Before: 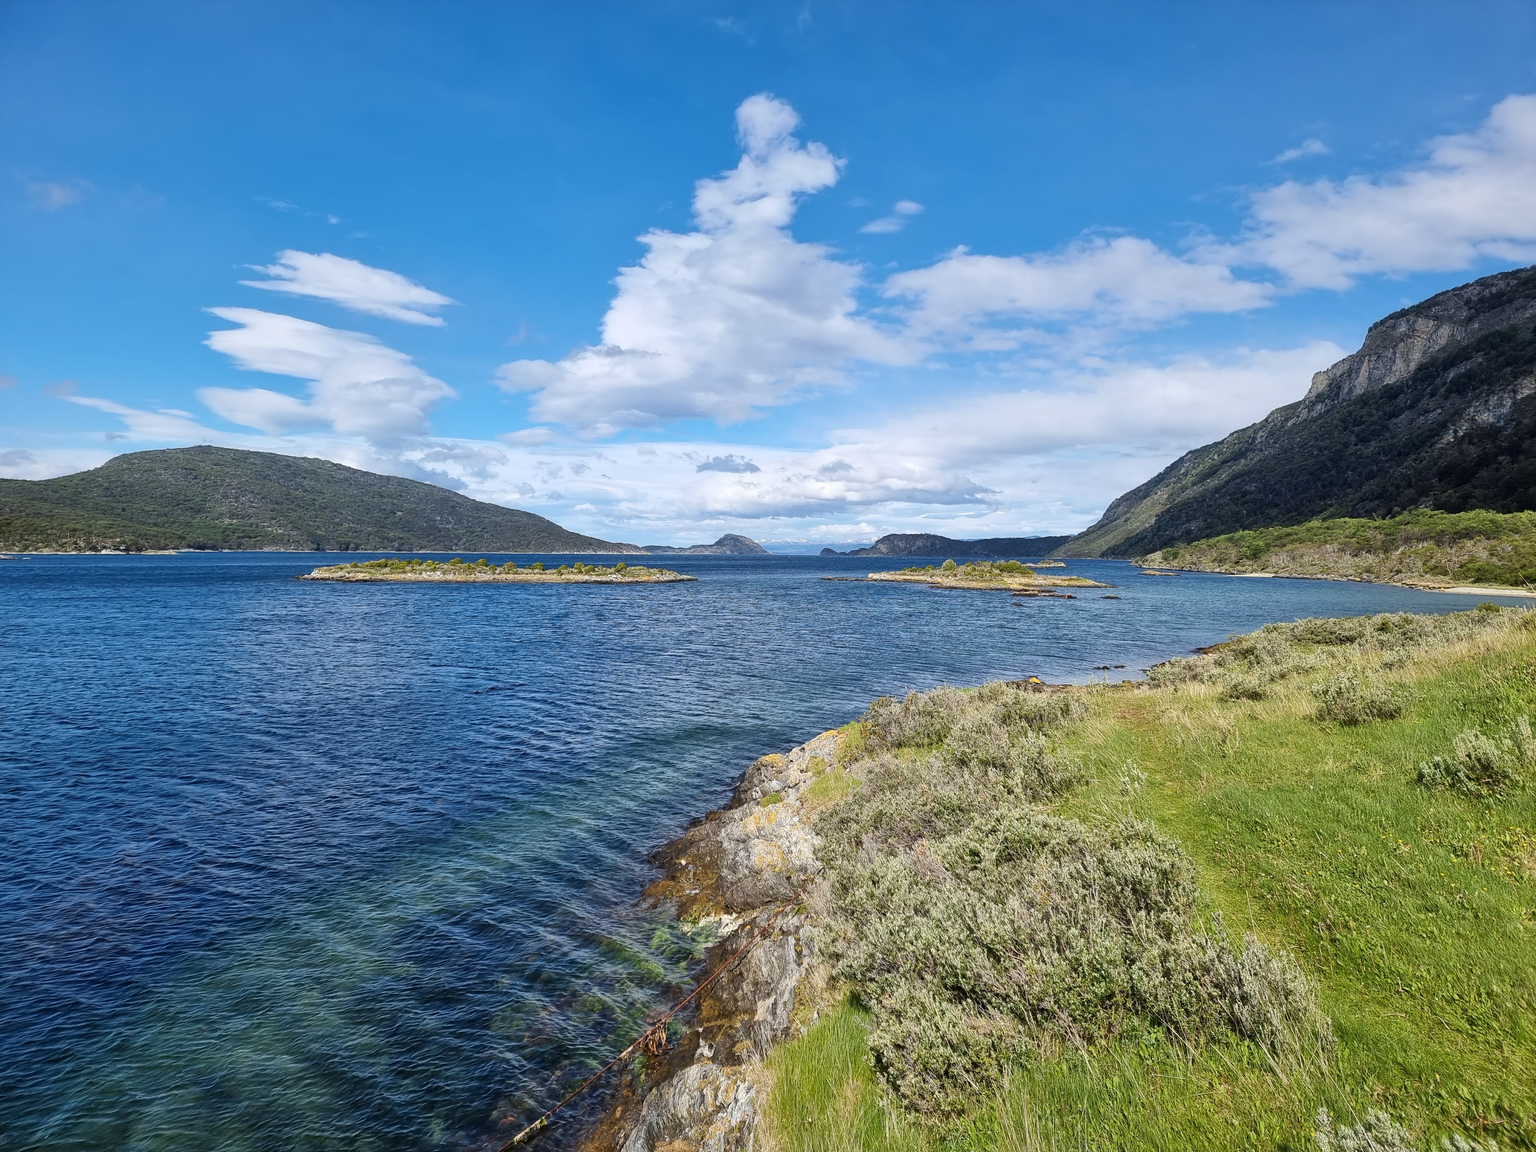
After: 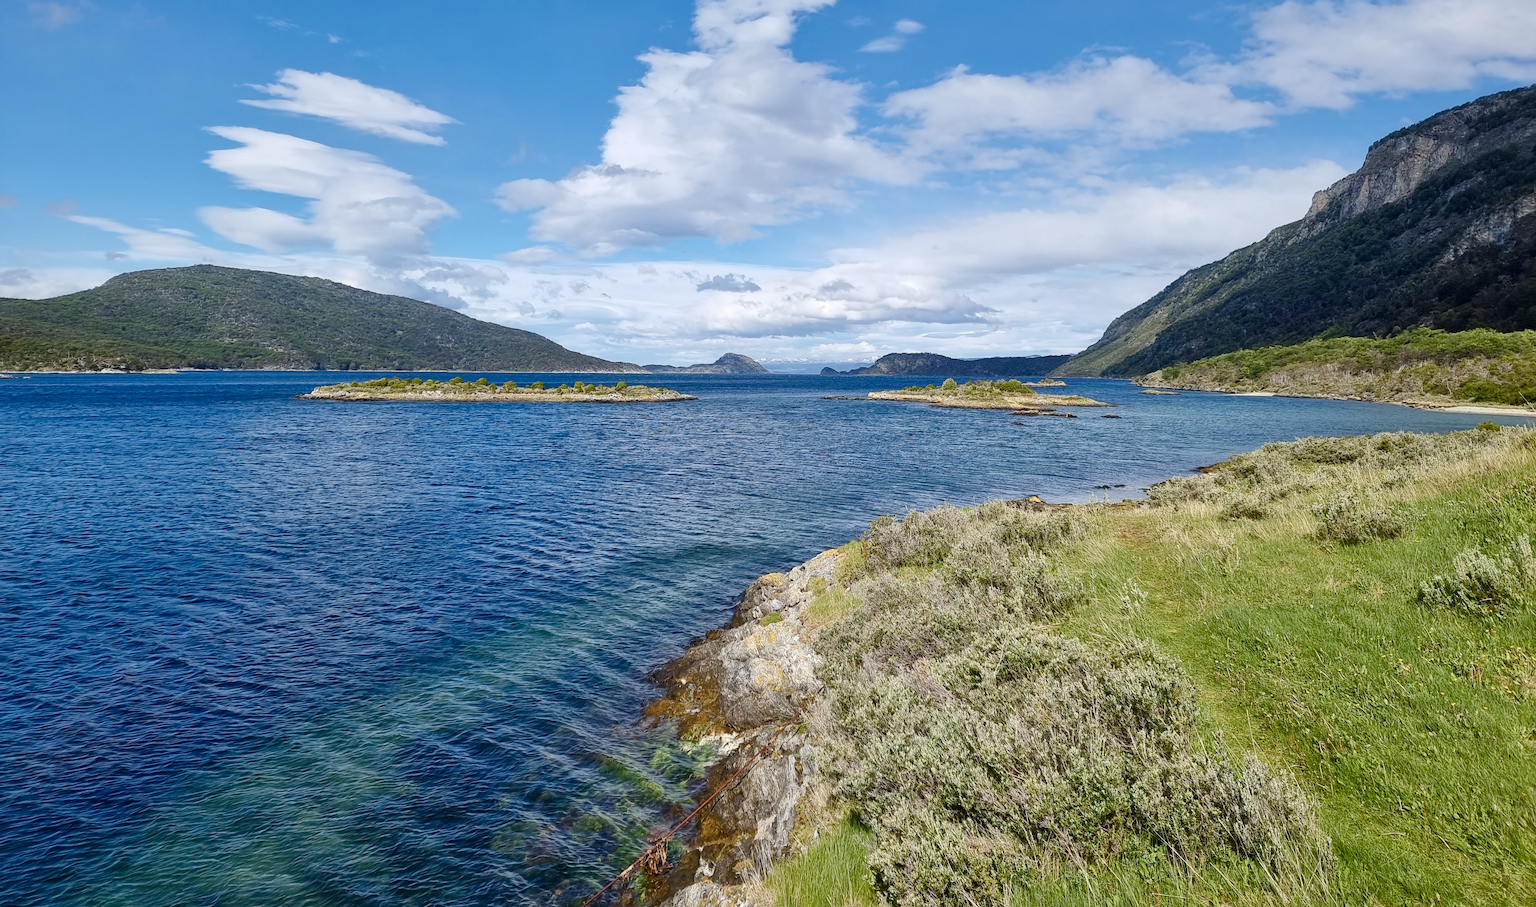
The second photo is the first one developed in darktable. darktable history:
color balance rgb: linear chroma grading › shadows -1.971%, linear chroma grading › highlights -14.908%, linear chroma grading › global chroma -9.963%, linear chroma grading › mid-tones -9.563%, perceptual saturation grading › global saturation 19.446%, perceptual saturation grading › highlights -25.883%, perceptual saturation grading › shadows 50.077%, global vibrance 20%
crop and rotate: top 15.741%, bottom 5.51%
